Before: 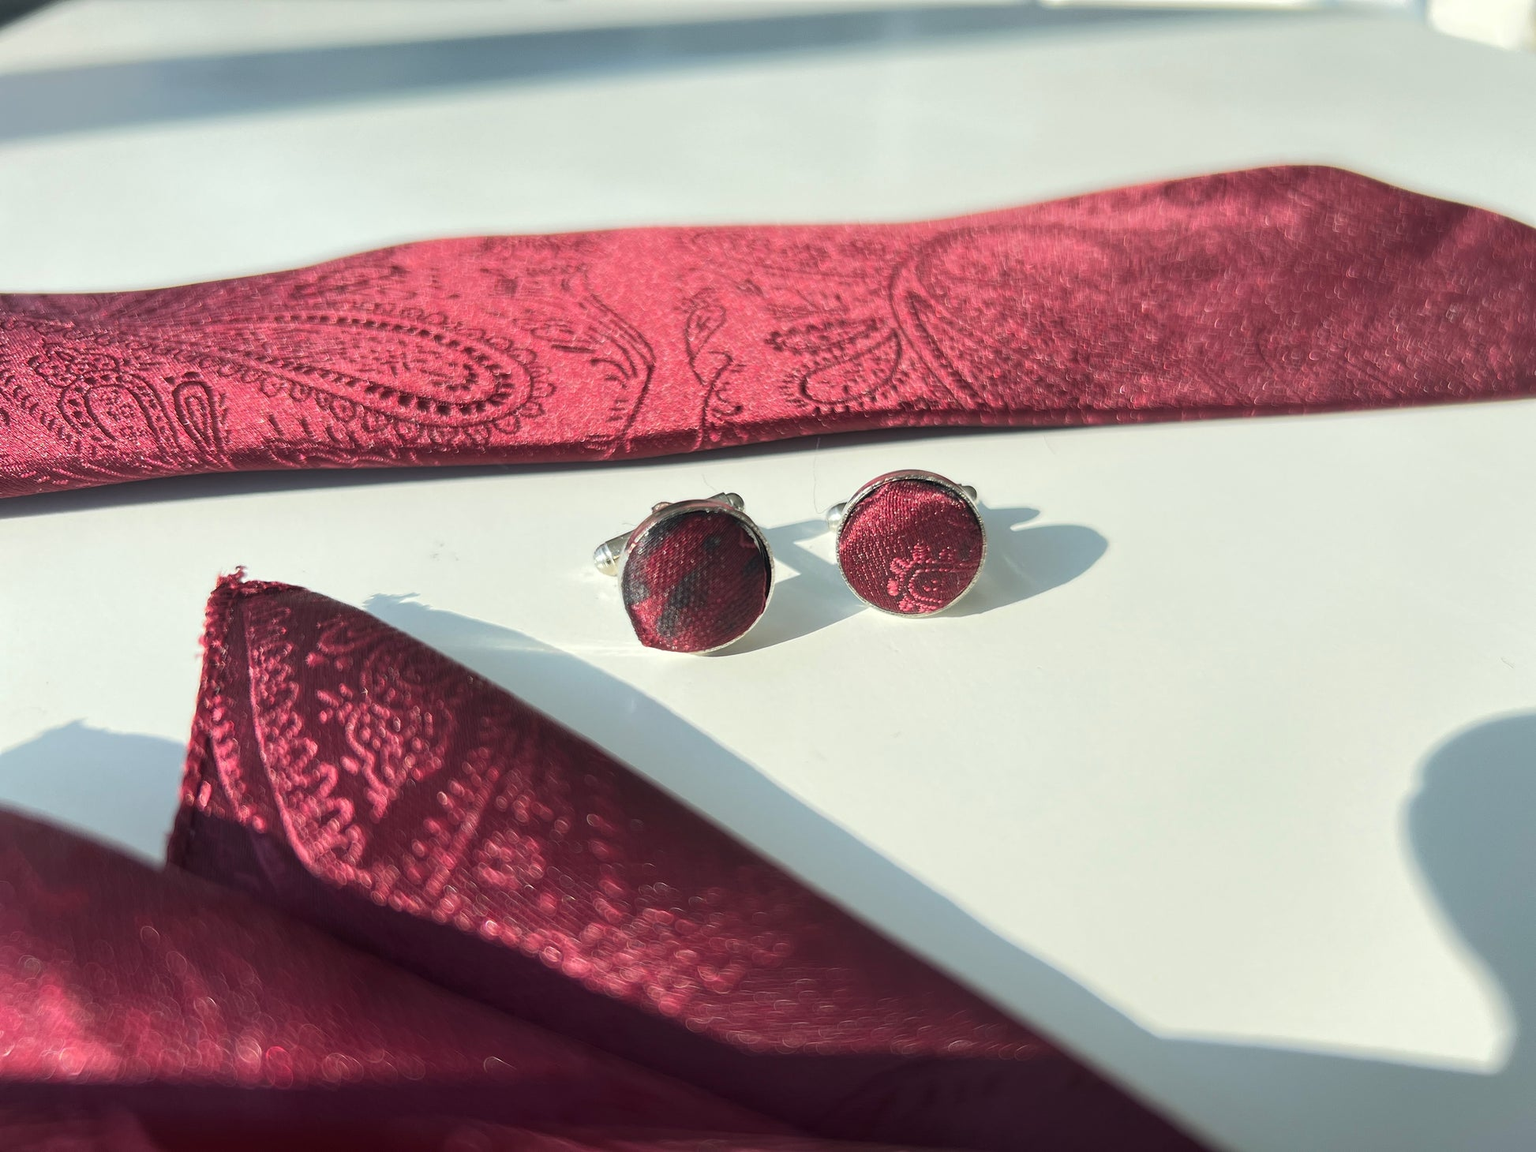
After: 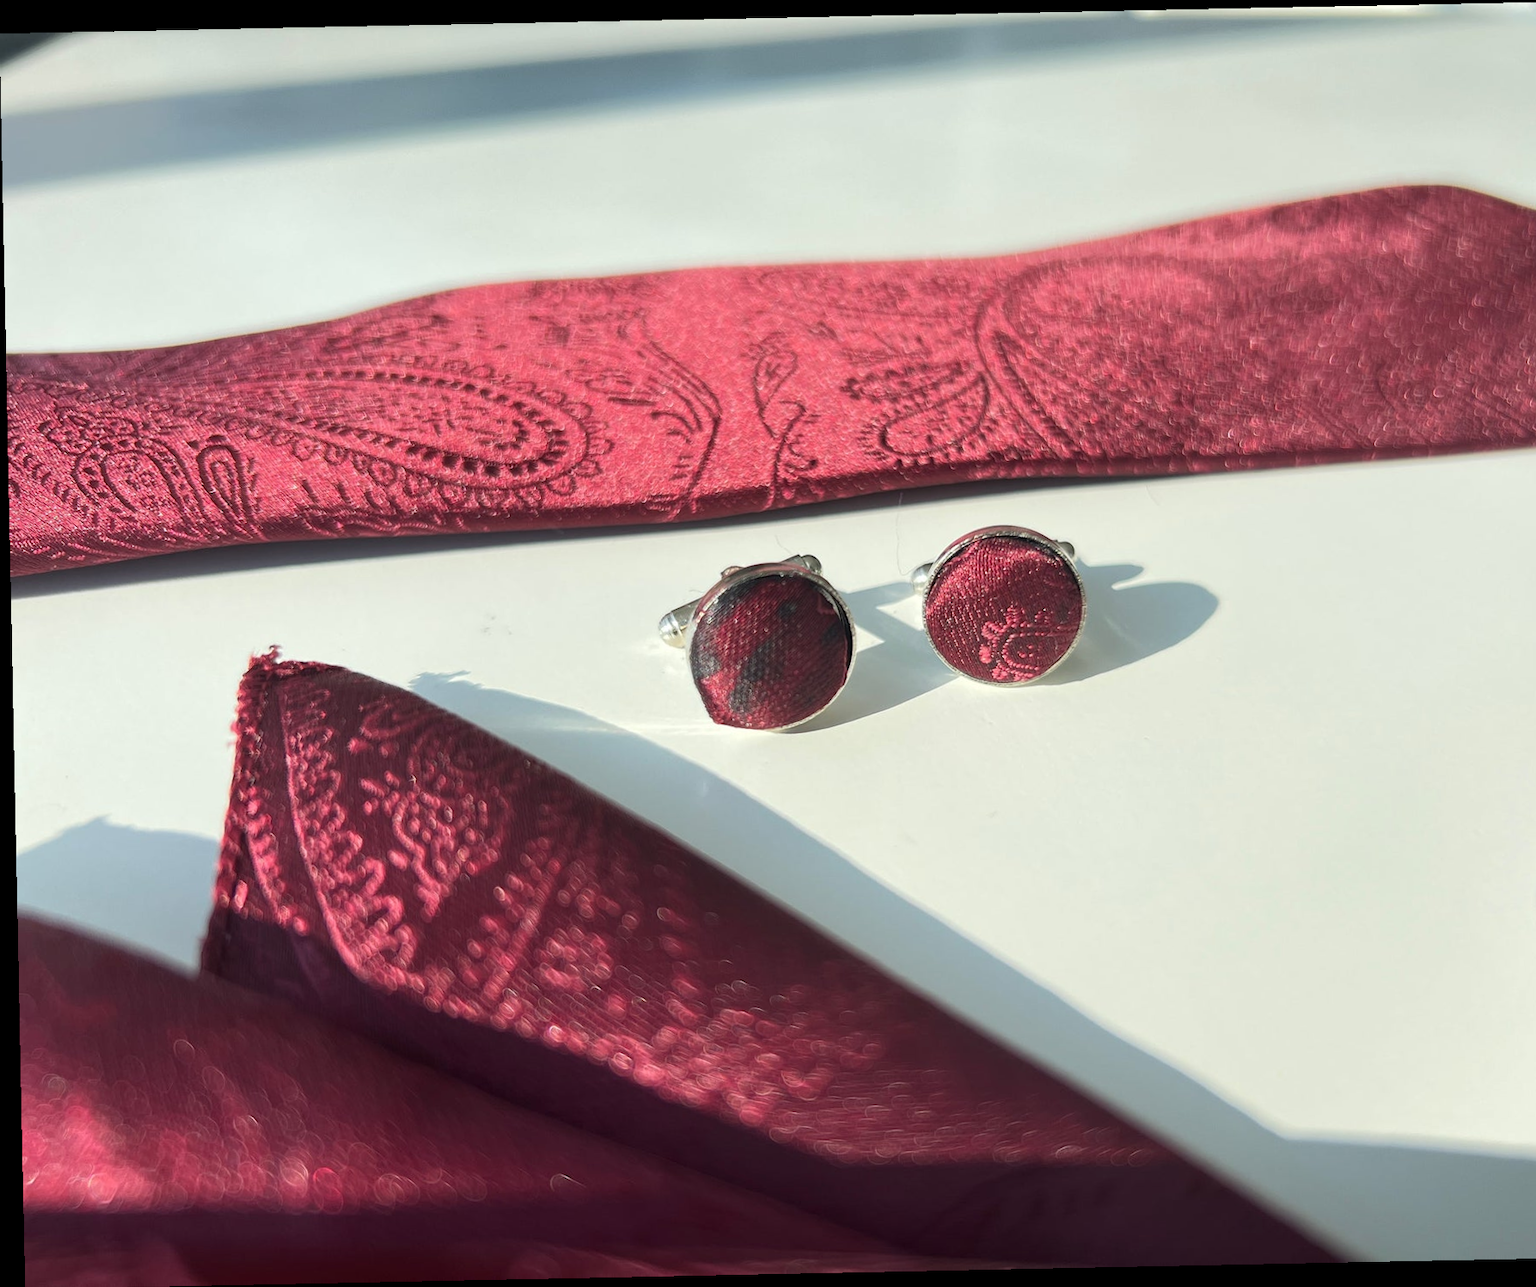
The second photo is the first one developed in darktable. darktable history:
crop: right 9.509%, bottom 0.031%
rotate and perspective: rotation -1.17°, automatic cropping off
